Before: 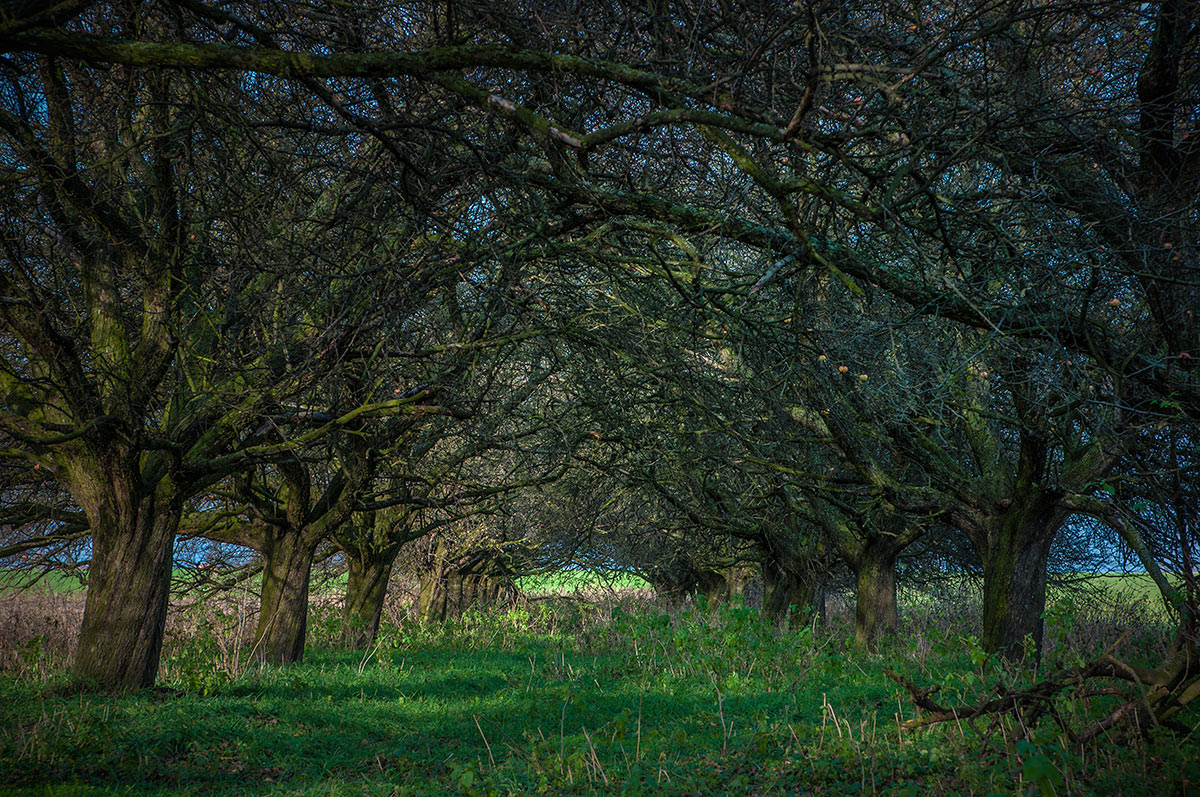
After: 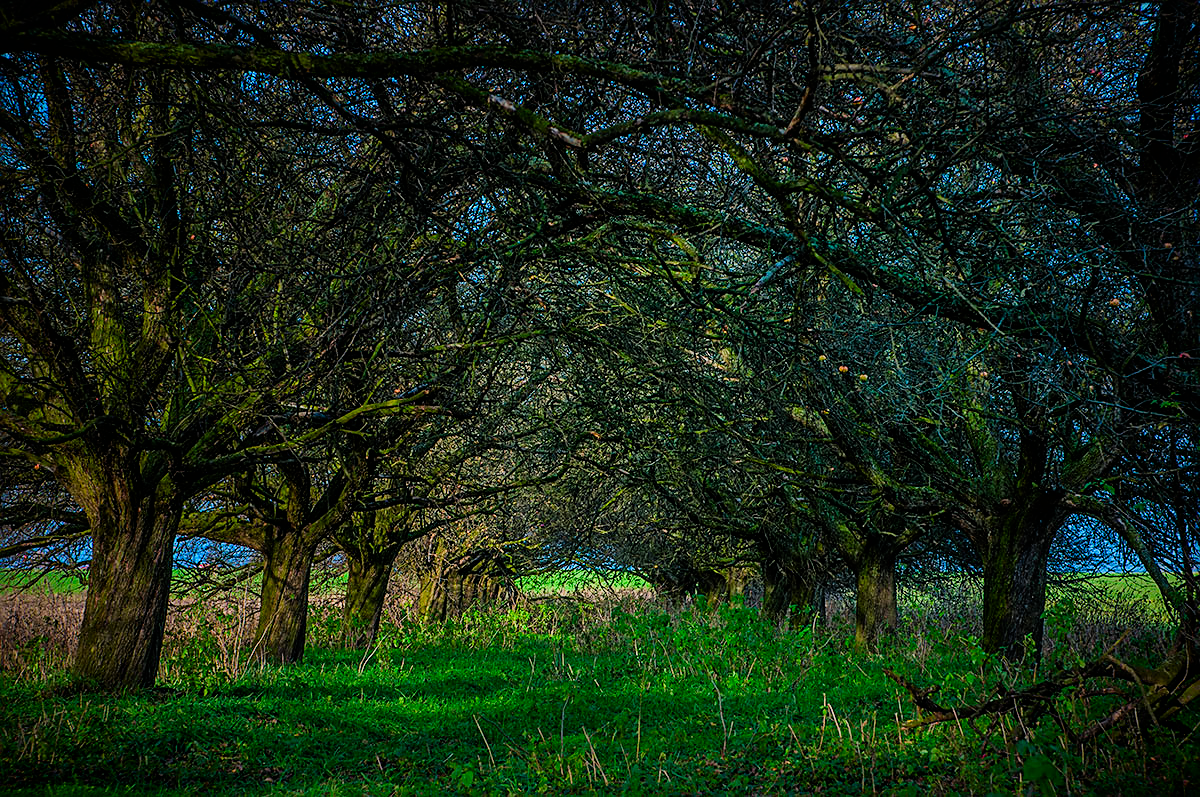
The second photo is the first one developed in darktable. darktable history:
filmic rgb: black relative exposure -7.65 EV, white relative exposure 4.56 EV, hardness 3.61, contrast 1.06
color correction: highlights b* -0.049, saturation 1.79
sharpen: amount 0.592
